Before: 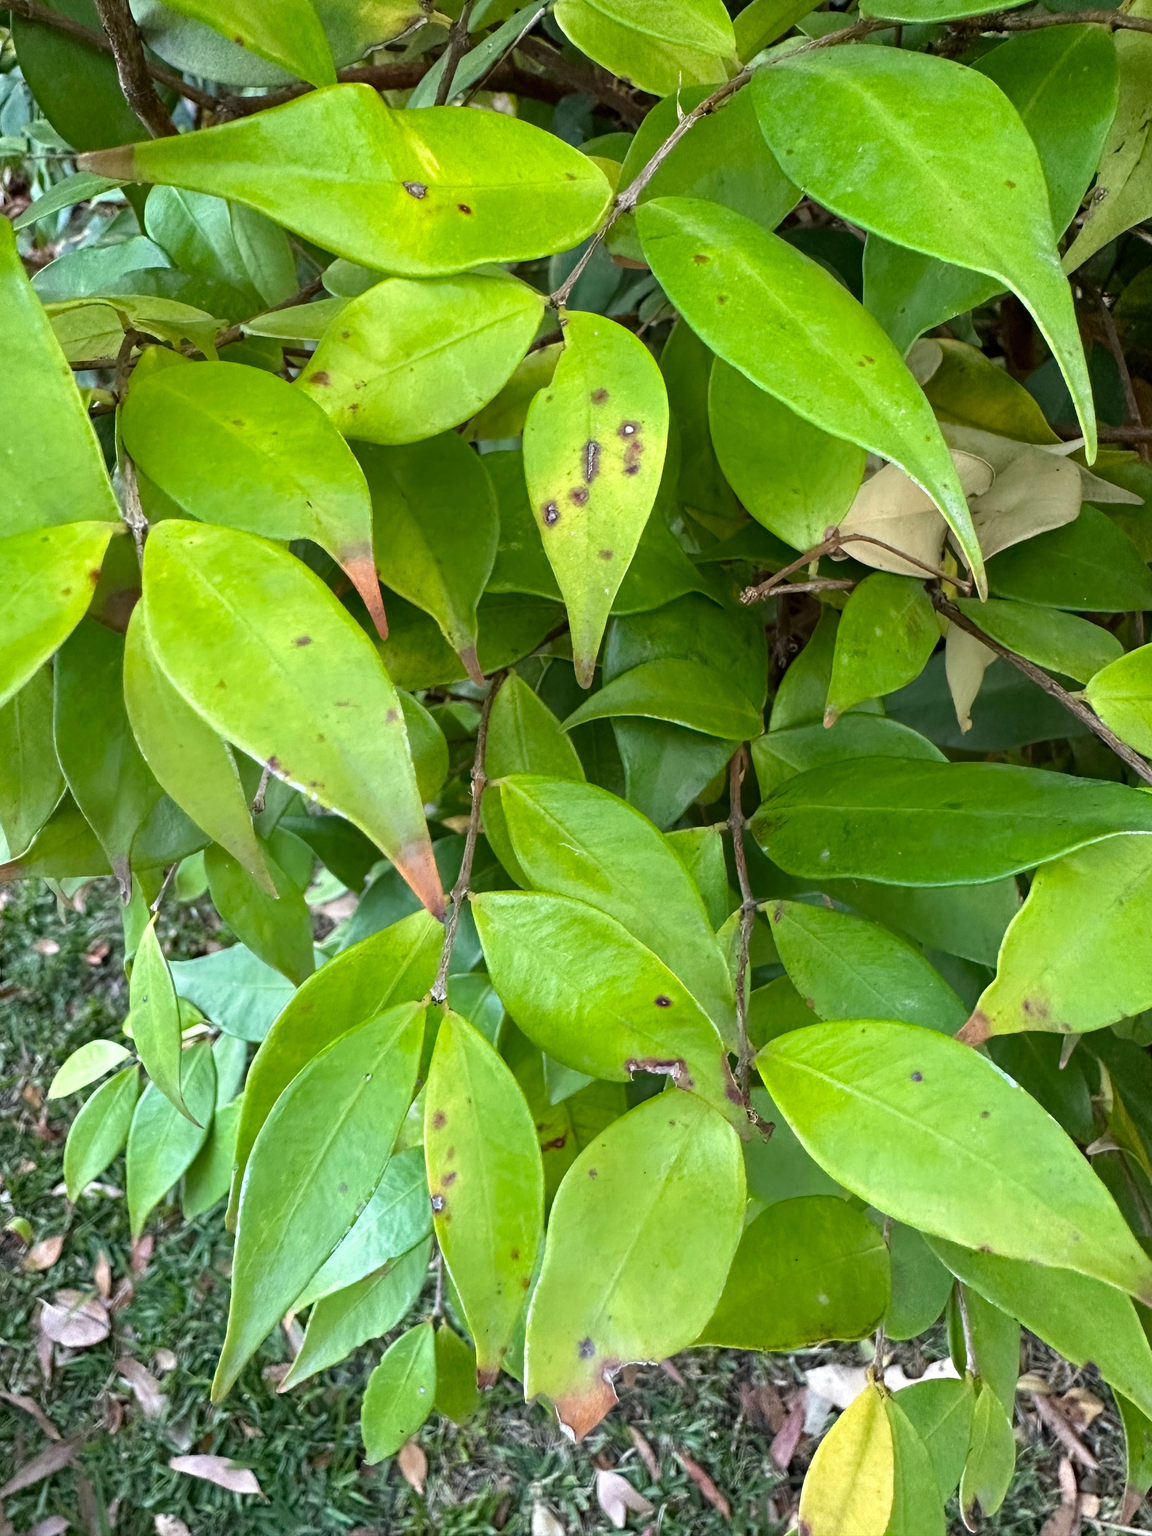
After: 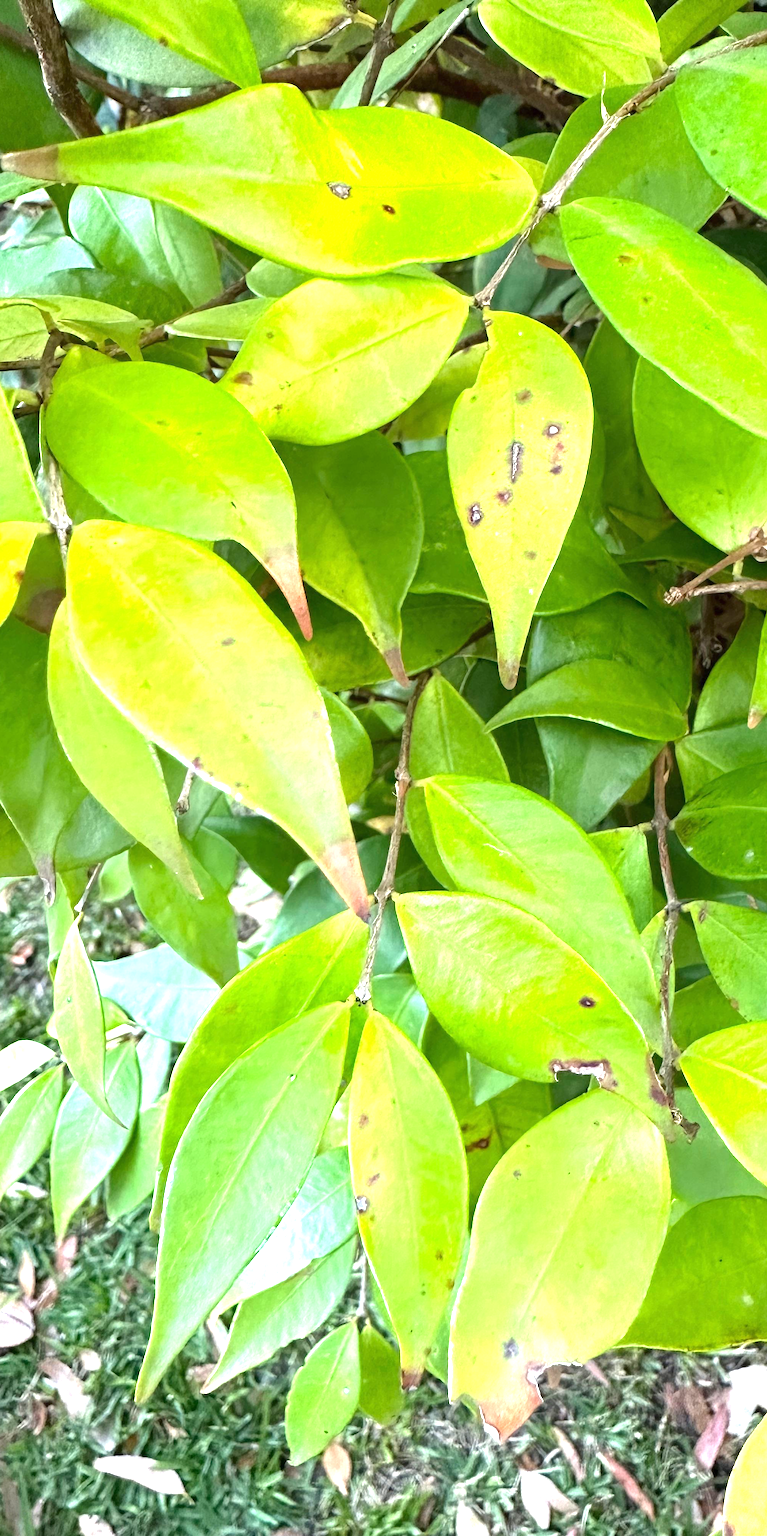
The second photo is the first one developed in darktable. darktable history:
crop and rotate: left 6.617%, right 26.717%
exposure: black level correction 0, exposure 1.198 EV, compensate exposure bias true, compensate highlight preservation false
